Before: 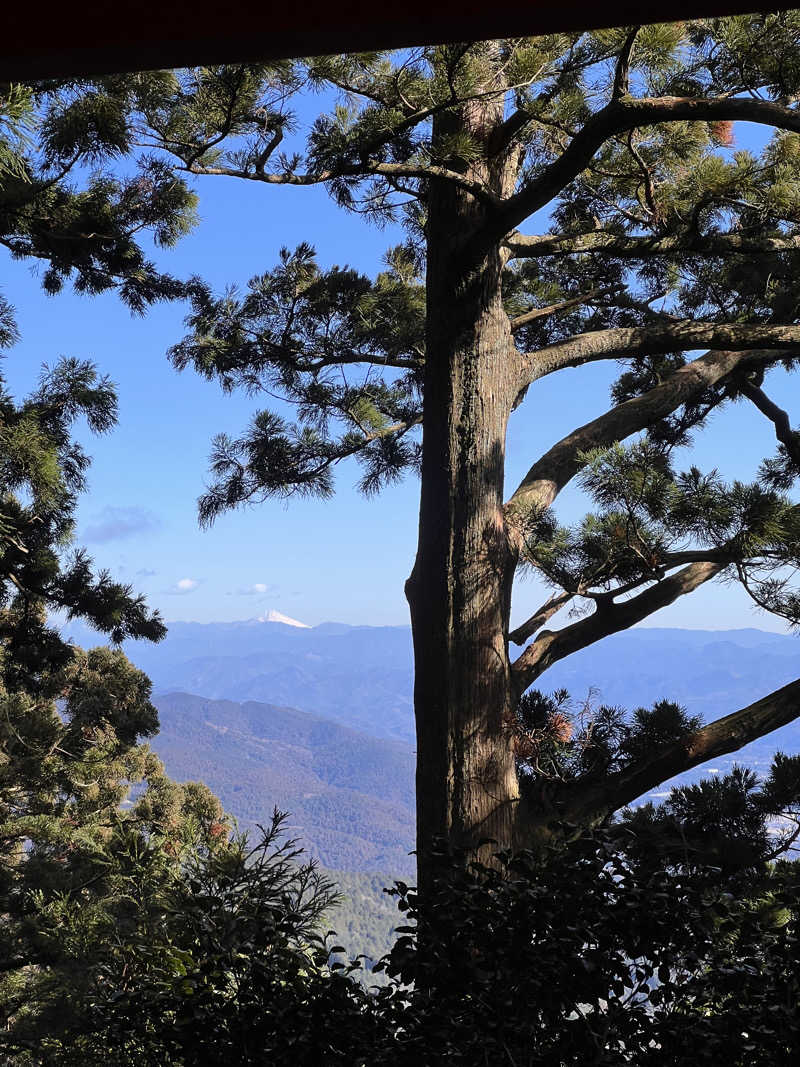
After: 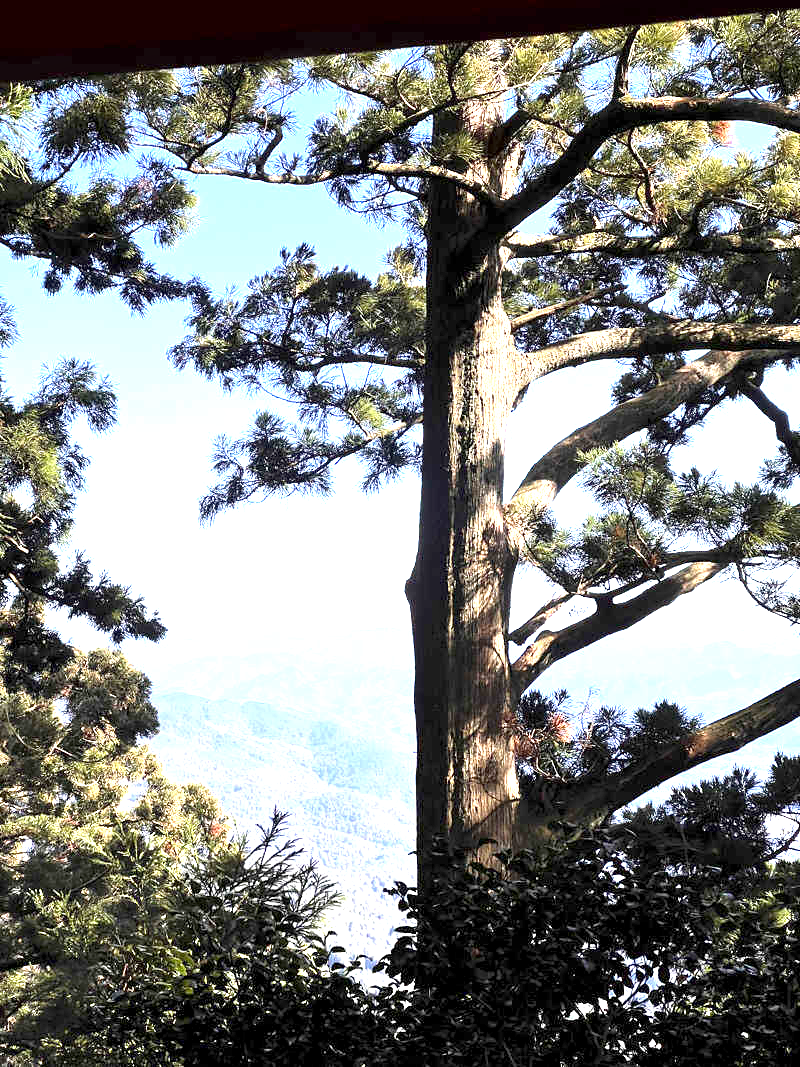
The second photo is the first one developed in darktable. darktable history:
exposure: black level correction 0.001, exposure 1.999 EV, compensate highlight preservation false
local contrast: mode bilateral grid, contrast 20, coarseness 51, detail 119%, midtone range 0.2
tone equalizer: -7 EV 0.135 EV, edges refinement/feathering 500, mask exposure compensation -1.57 EV, preserve details no
